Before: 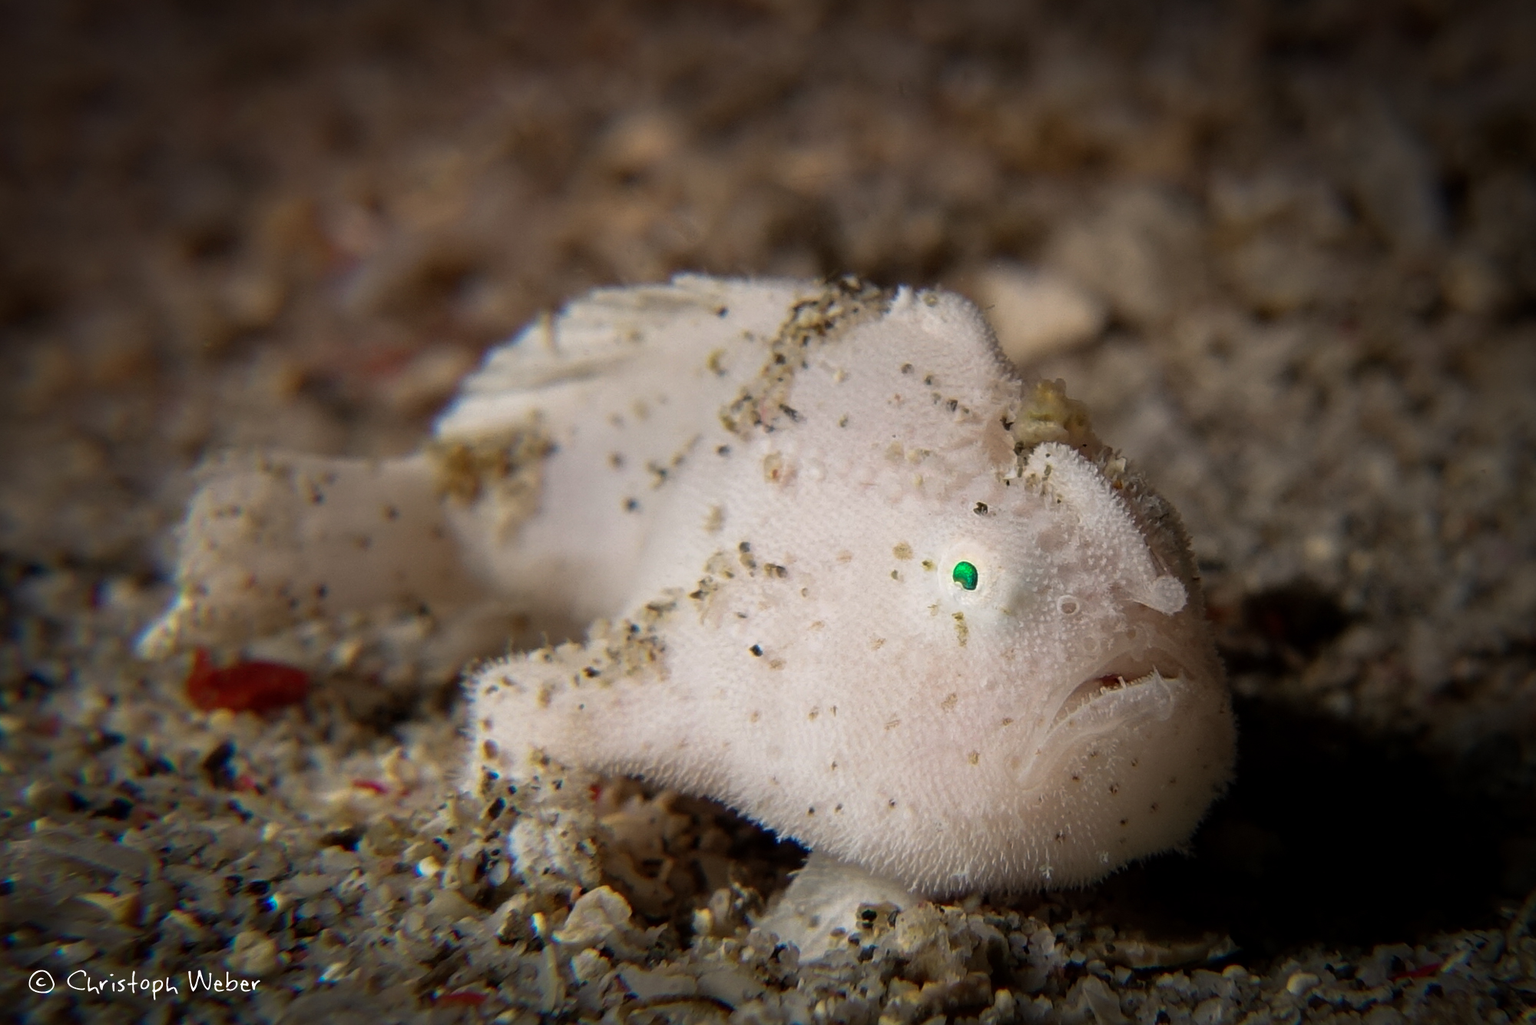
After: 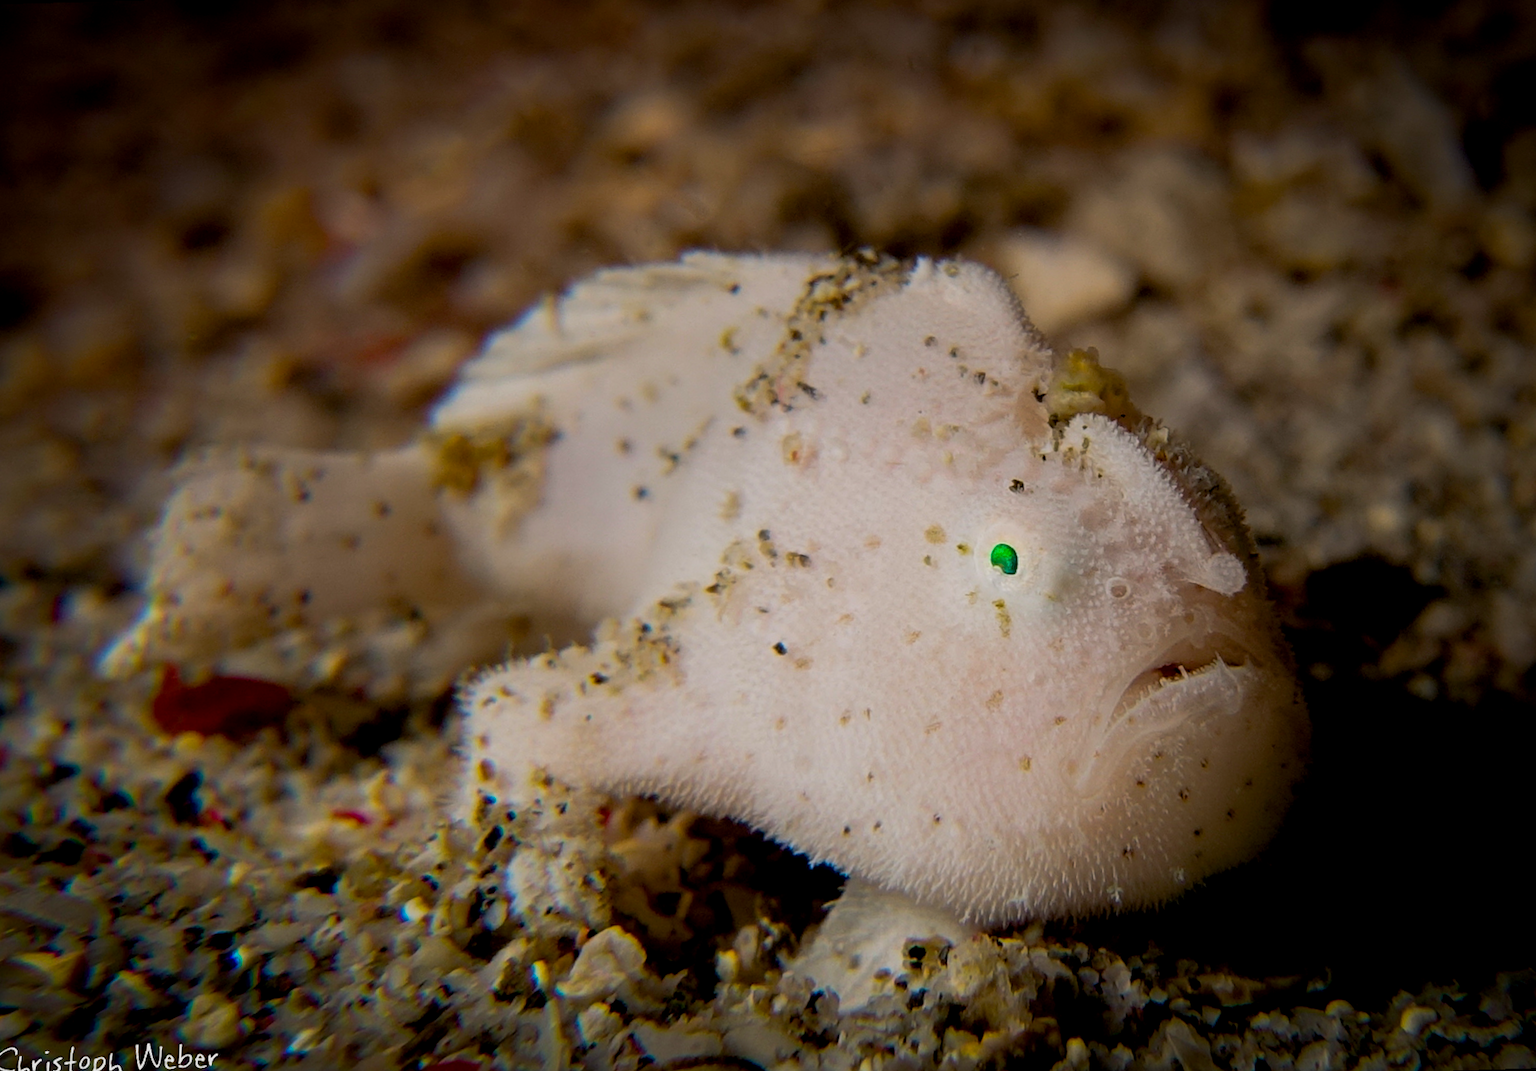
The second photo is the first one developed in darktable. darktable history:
exposure: black level correction 0.011, exposure -0.478 EV, compensate highlight preservation false
color balance rgb: perceptual saturation grading › global saturation 25%, perceptual brilliance grading › mid-tones 10%, perceptual brilliance grading › shadows 15%, global vibrance 20%
rotate and perspective: rotation -1.68°, lens shift (vertical) -0.146, crop left 0.049, crop right 0.912, crop top 0.032, crop bottom 0.96
